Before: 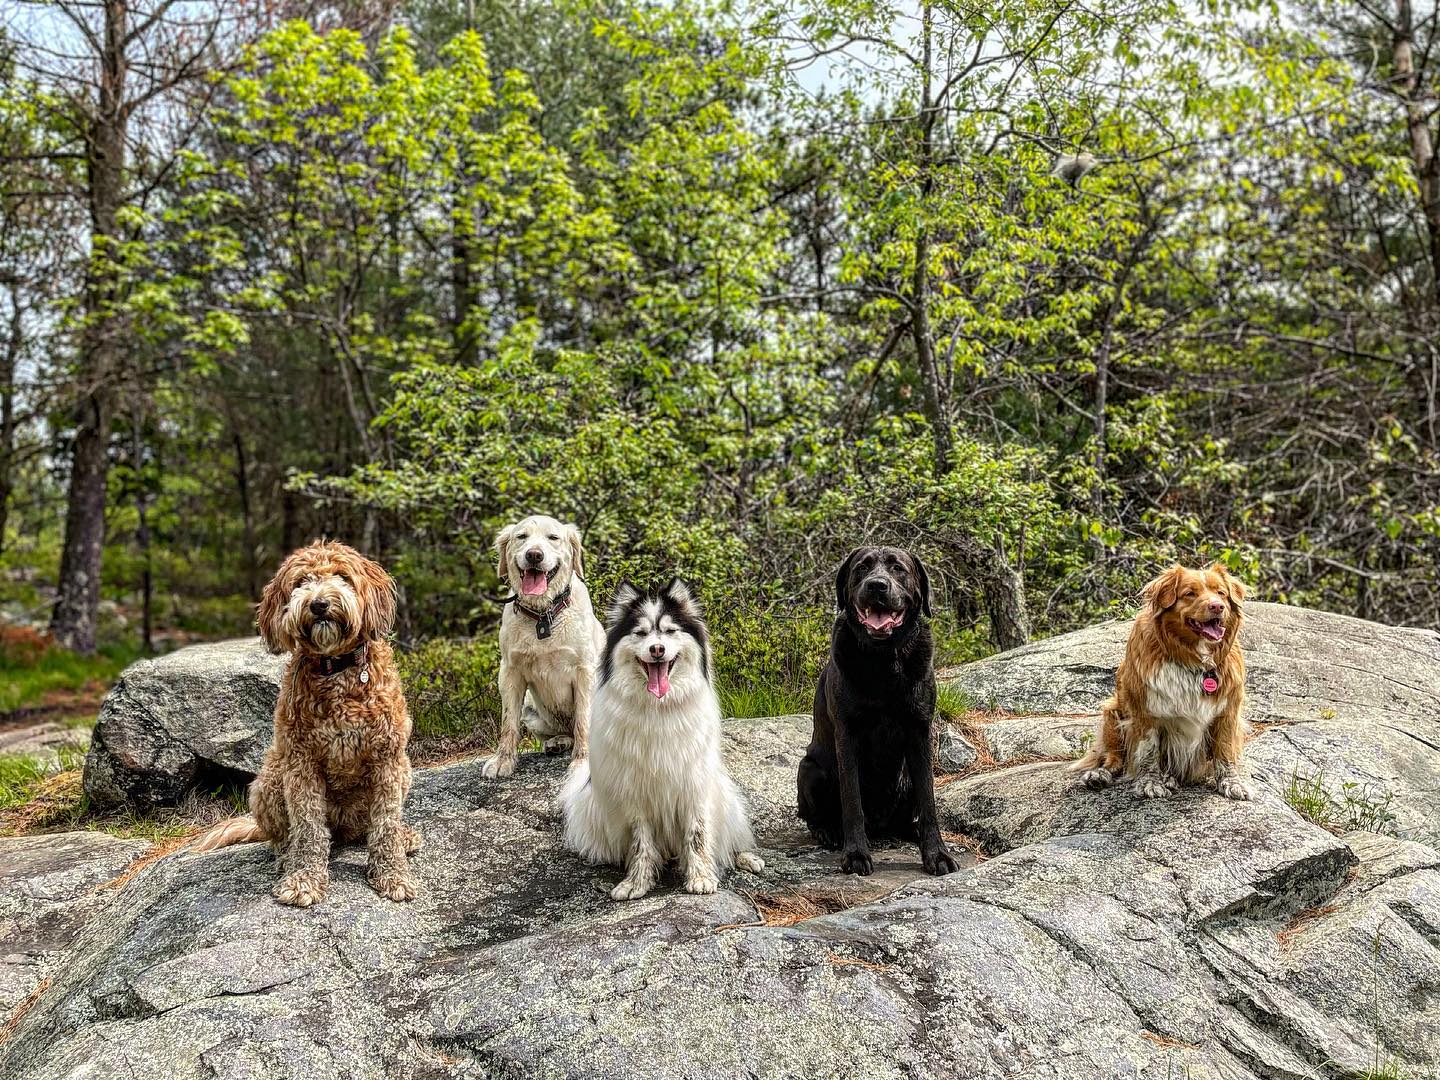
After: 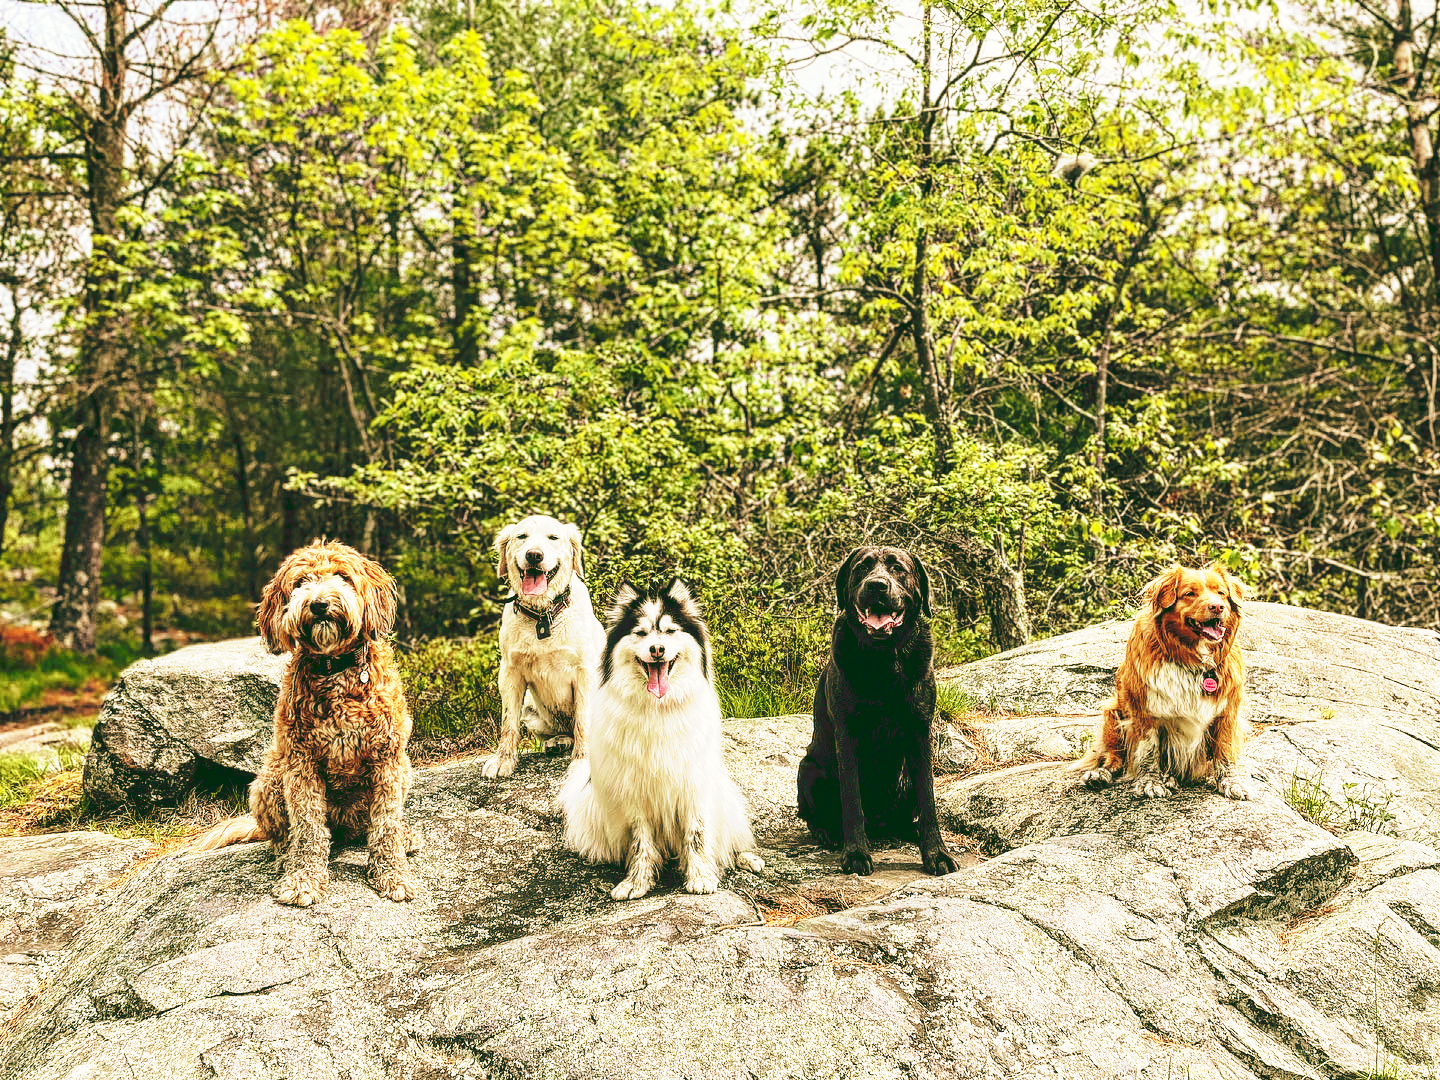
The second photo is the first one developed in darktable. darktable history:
tone curve: curves: ch0 [(0, 0) (0.003, 0.037) (0.011, 0.061) (0.025, 0.104) (0.044, 0.145) (0.069, 0.145) (0.1, 0.127) (0.136, 0.175) (0.177, 0.207) (0.224, 0.252) (0.277, 0.341) (0.335, 0.446) (0.399, 0.554) (0.468, 0.658) (0.543, 0.757) (0.623, 0.843) (0.709, 0.919) (0.801, 0.958) (0.898, 0.975) (1, 1)], preserve colors none
color look up table: target L [98.81, 94.35, 90.99, 87.33, 73.37, 71.32, 83.15, 67.8, 65.26, 63.58, 55, 42.98, 39.89, 43.22, 20.5, 9.86, 200.1, 70.17, 71.18, 48.7, 41.38, 51.94, 43.27, 41.32, 32.85, 26.88, 1.112, 93.17, 82.75, 74.41, 64.31, 60.89, 44.84, 57.87, 51.25, 44.36, 38.82, 41.32, 37.93, 38.7, 24.65, 25.38, 12.02, 96.46, 72.91, 73.14, 55.53, 55.73, 33.43], target a [-4.198, -30.3, -55.84, -62.08, -58.93, -73.99, -45.94, -65.48, -66.55, -11.61, -43.17, -8.926, -30.73, 0.671, -22.53, -21.93, 0, 2.04, 10.75, 36.29, 51.94, 13.13, 37.26, 47.83, 41.29, 17.08, 4.258, 1.69, 26.2, 15.47, 37.89, 30.83, 65.78, 4.149, 43.23, 68.2, 10.44, 49.42, 26.99, 53.13, 38.82, 29.7, 3.12, -22.81, -55.2, -8.151, -18.86, -33.83, -9.86], target b [8.978, 66.61, 99.51, 88.28, -30.11, 41.5, 47.54, 34.04, 58.39, 58.11, 24.74, 35.05, 31.6, 20.05, 32.18, 14.34, 0, 48.69, 13.94, 44.09, 29.92, 38.39, 41.52, 20.51, 51.75, 26.37, 1.166, 6.846, 3.475, -38.14, -45.85, -7.059, -40.76, 19, -33.62, -57.62, -69.59, -3.051, 8.393, -43.24, -73.33, -11.12, -13.55, -4.916, -42.75, -30.02, -60.13, -9.673, -5.882], num patches 49
